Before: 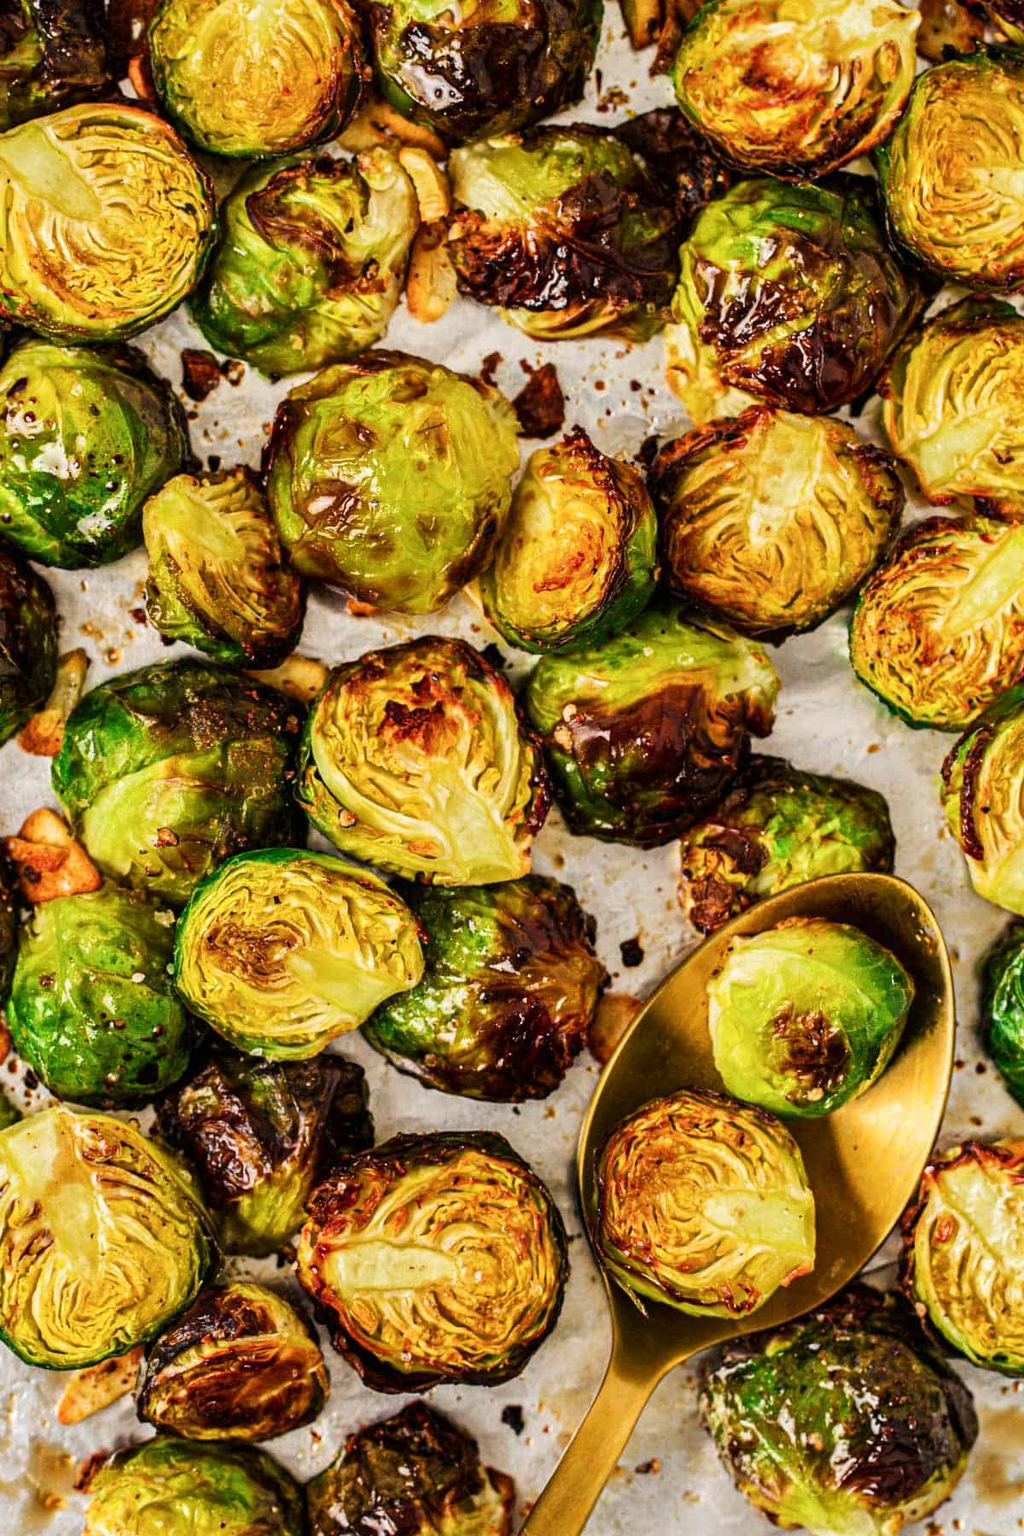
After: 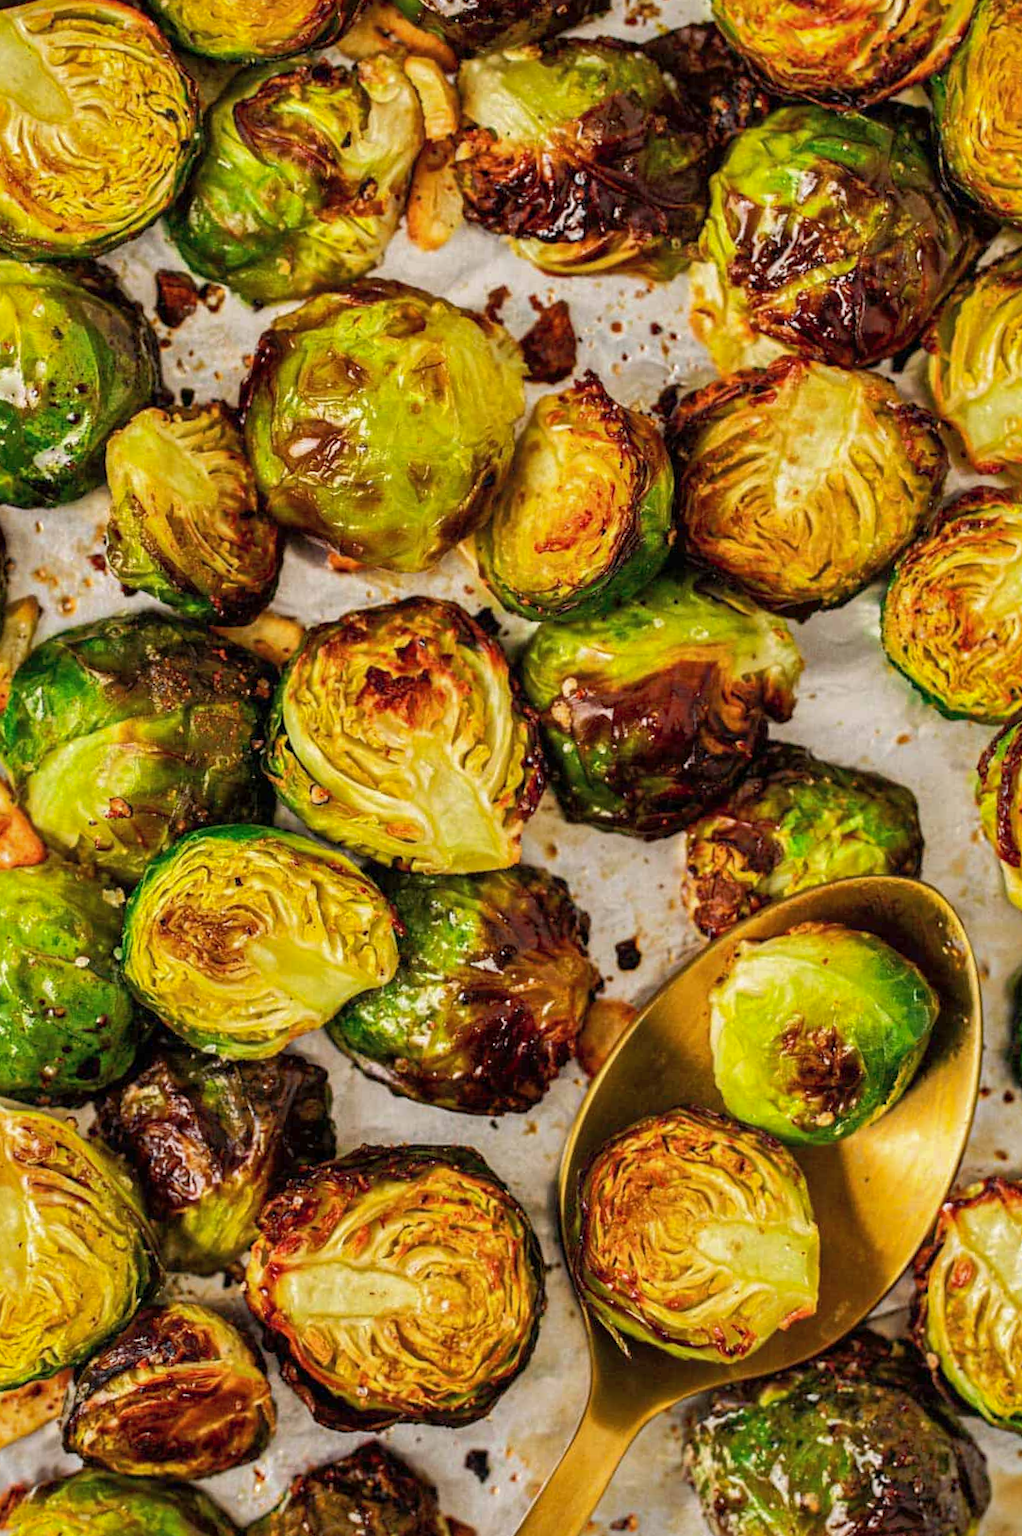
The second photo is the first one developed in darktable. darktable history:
crop and rotate: angle -2.16°, left 3.075%, top 3.647%, right 1.499%, bottom 0.776%
shadows and highlights: on, module defaults
